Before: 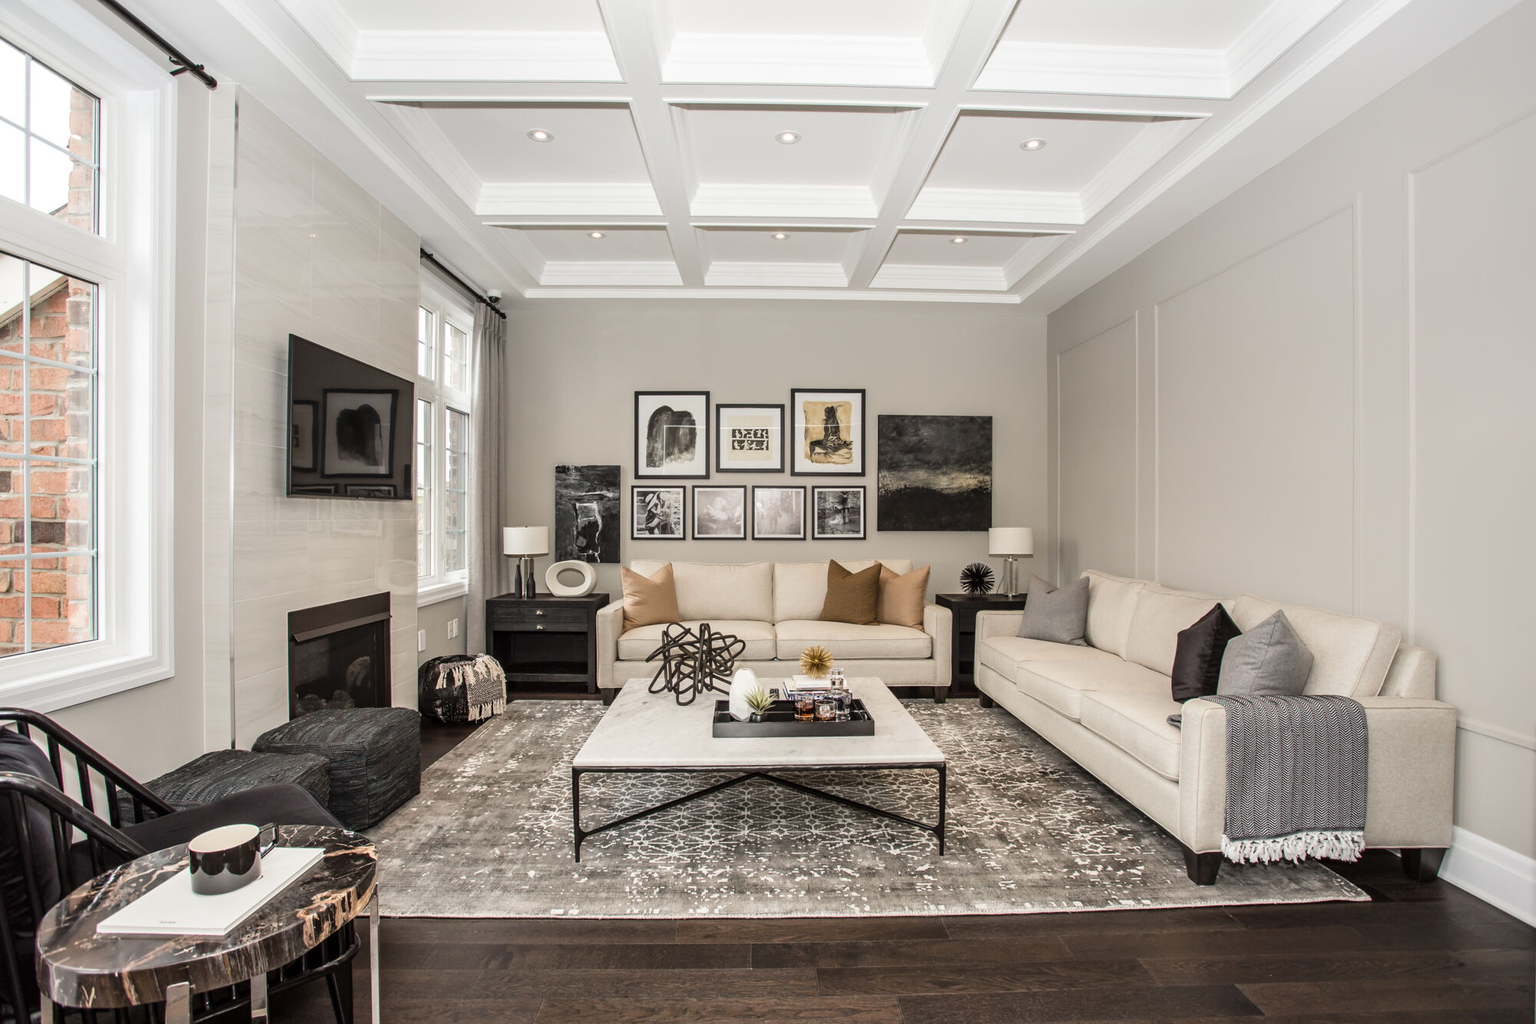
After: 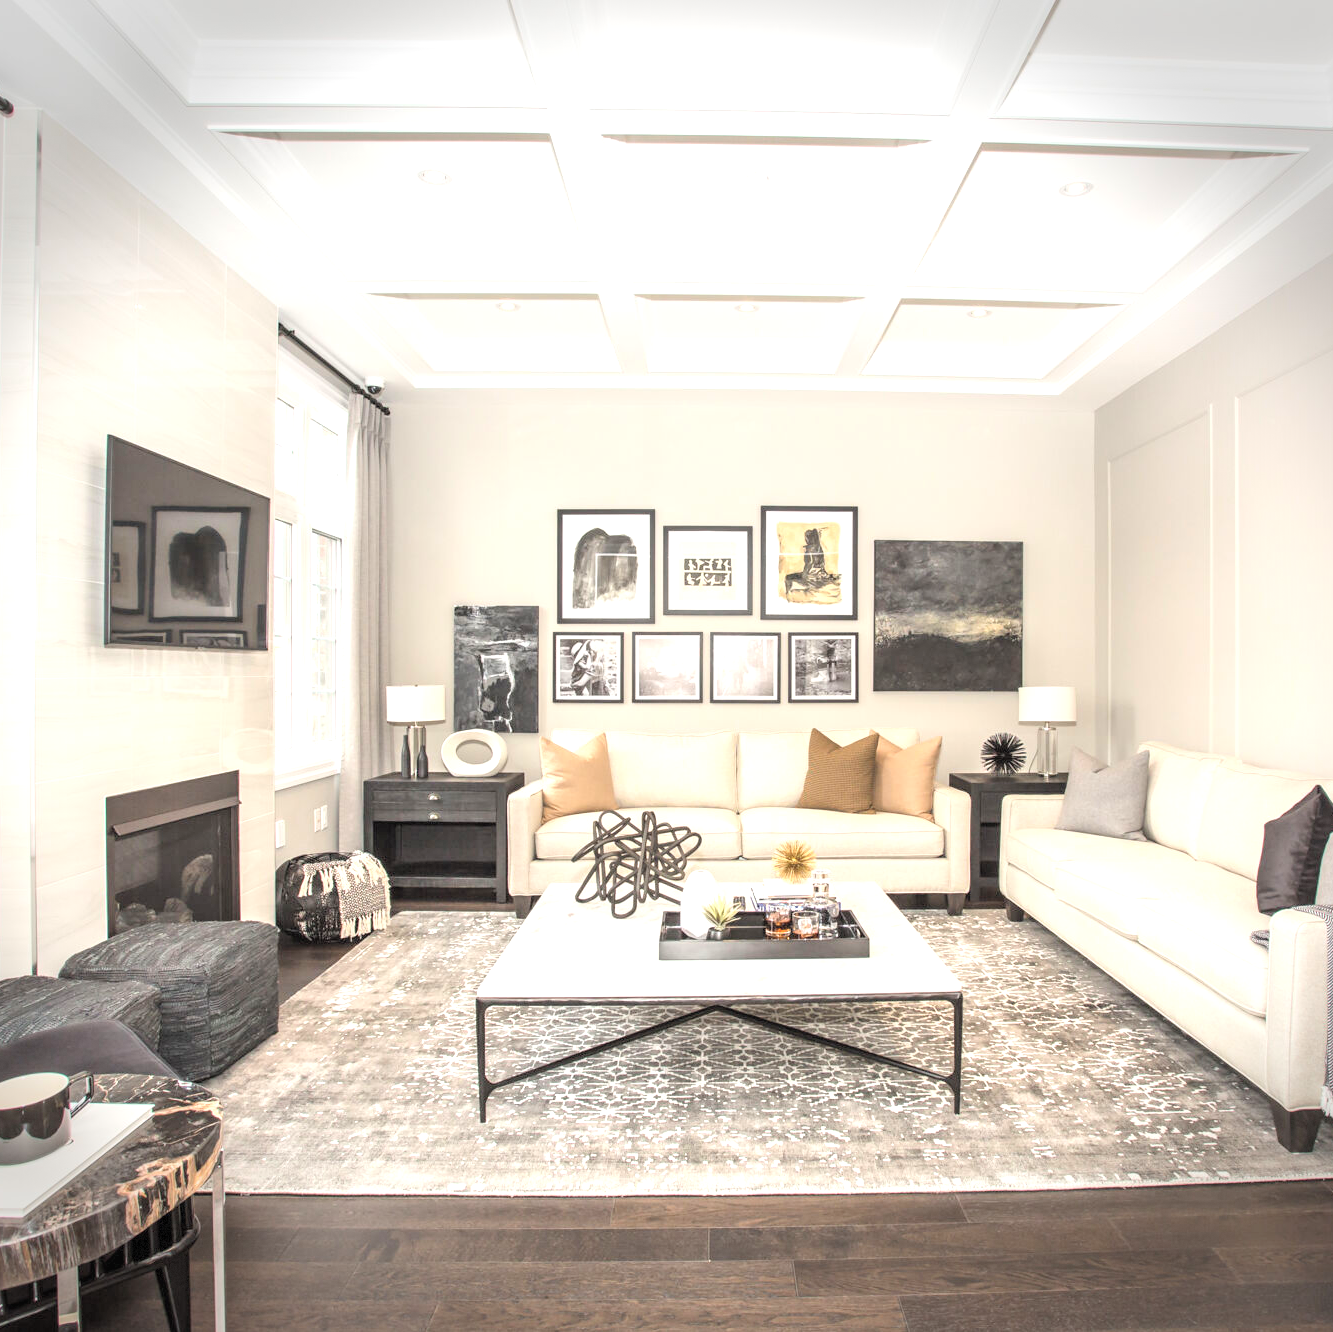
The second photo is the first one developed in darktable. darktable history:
crop and rotate: left 13.451%, right 19.877%
vignetting: fall-off start 88.81%, fall-off radius 44.17%, saturation -0.021, width/height ratio 1.16, dithering 8-bit output
exposure: black level correction 0, exposure 1.105 EV, compensate exposure bias true, compensate highlight preservation false
contrast brightness saturation: brightness 0.278
